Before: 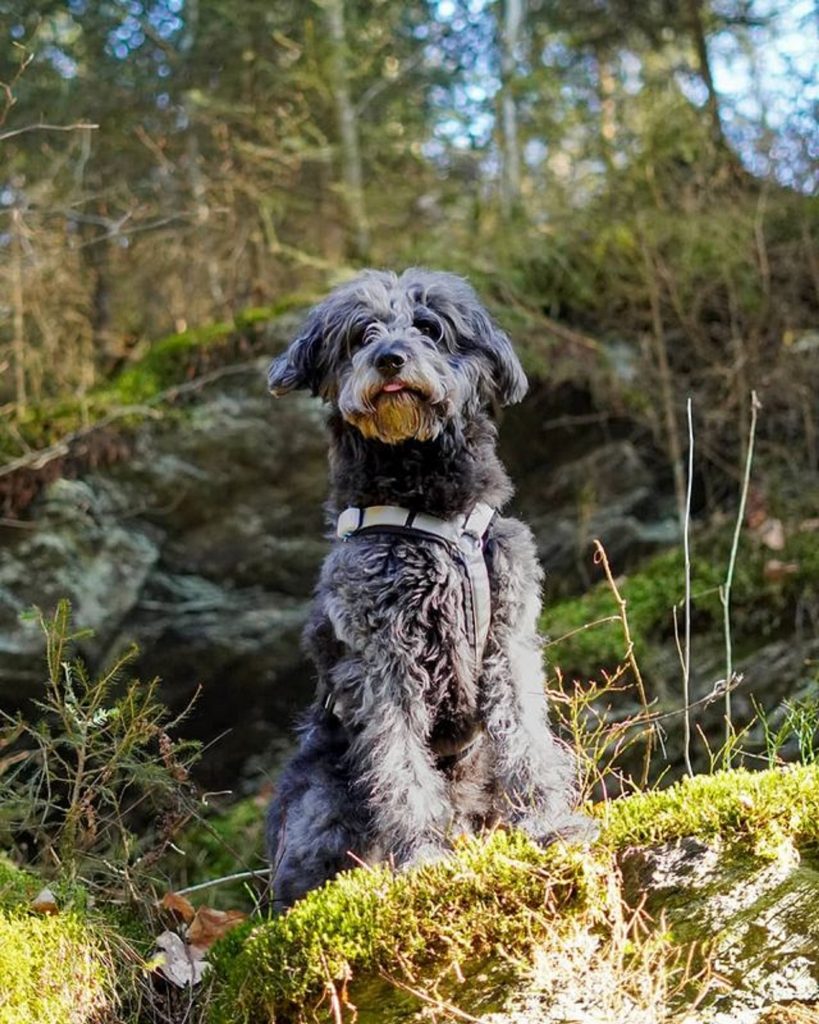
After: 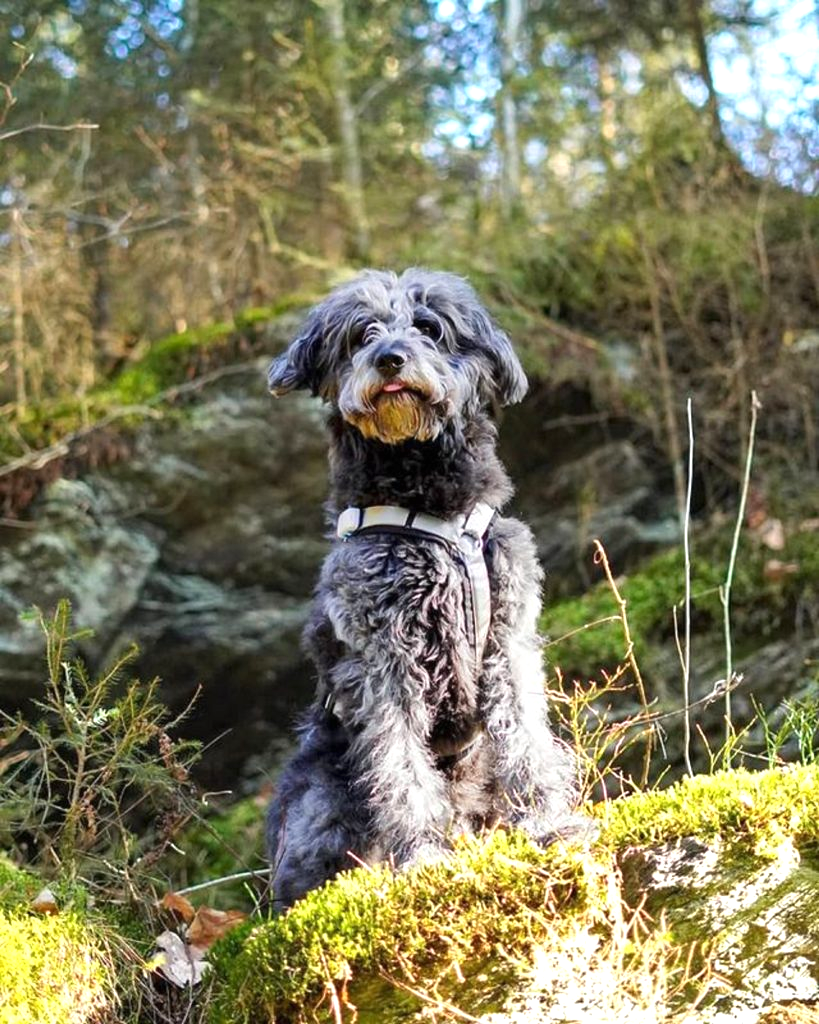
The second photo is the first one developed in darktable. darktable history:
exposure: black level correction 0, exposure 0.594 EV, compensate highlight preservation false
